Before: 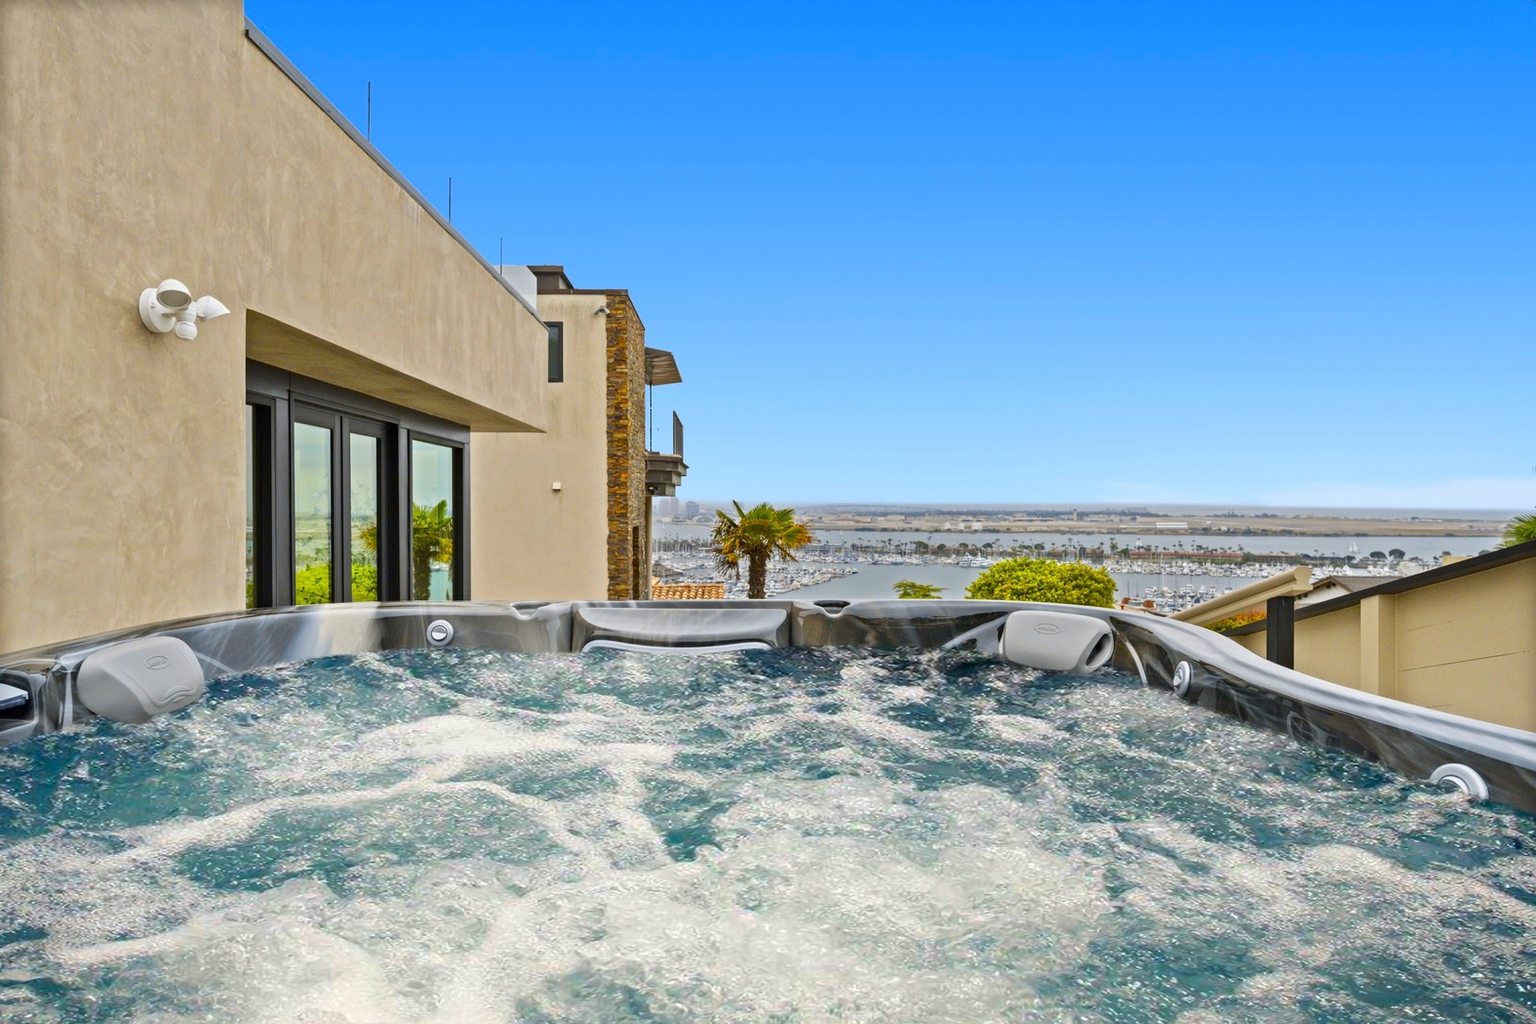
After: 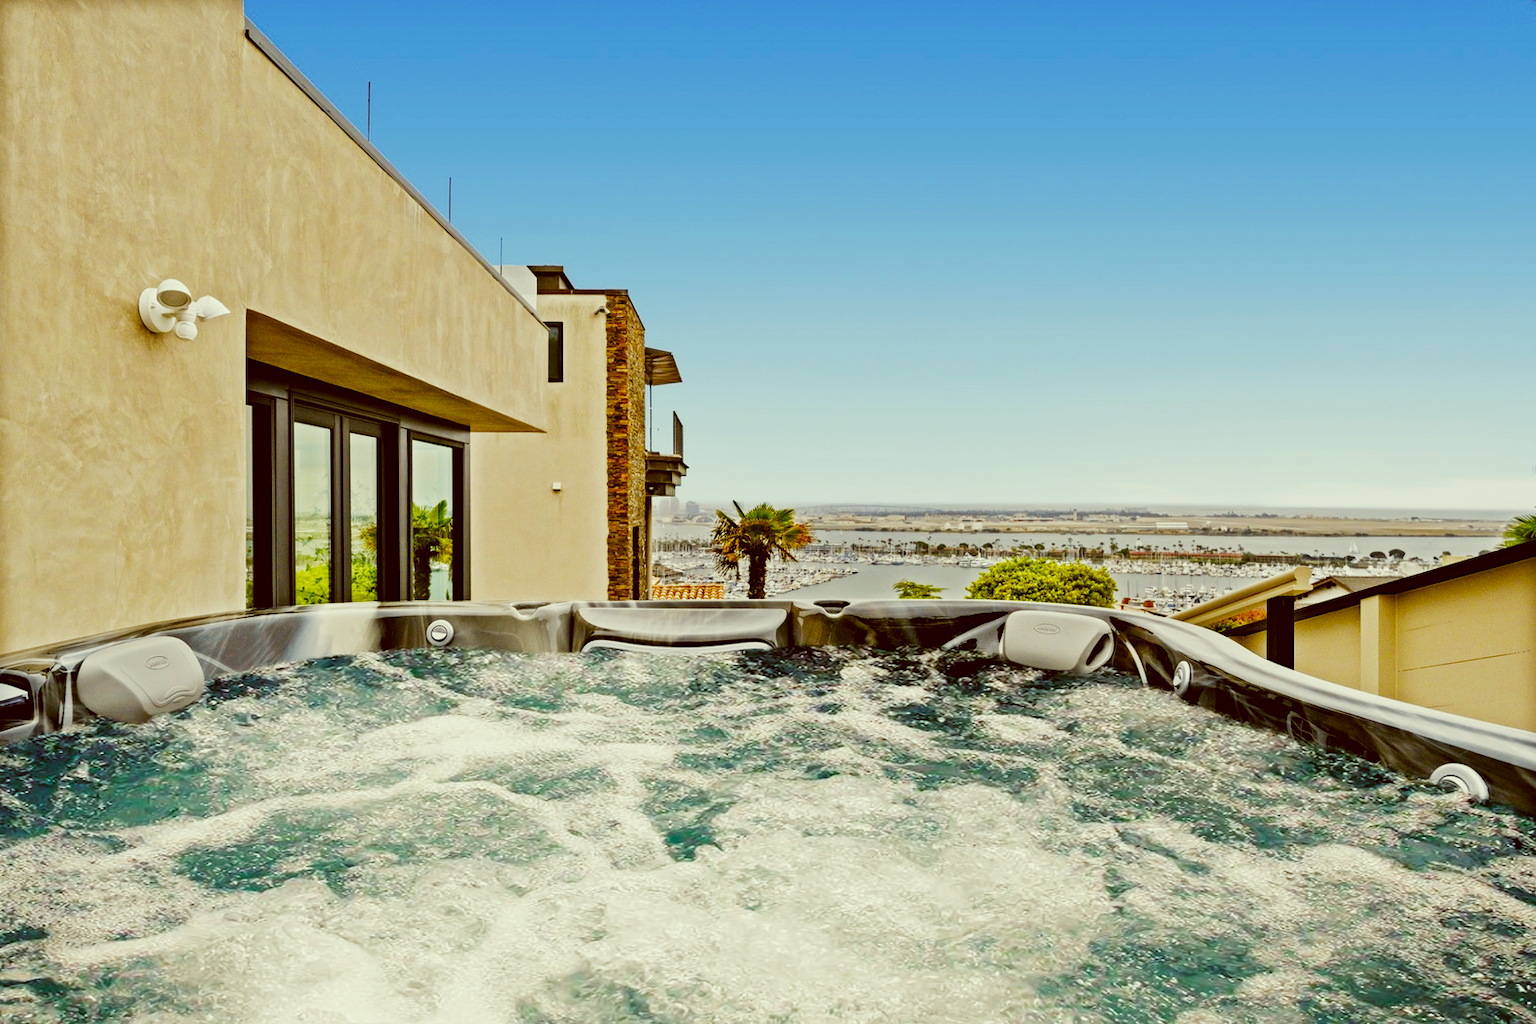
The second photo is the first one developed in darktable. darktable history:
color correction: highlights a* -5.44, highlights b* 9.8, shadows a* 9.37, shadows b* 24.86
filmic rgb: black relative exposure -4.07 EV, white relative exposure 2.99 EV, hardness 3, contrast 1.5, preserve chrominance no, color science v4 (2020), contrast in shadows soft, contrast in highlights soft
